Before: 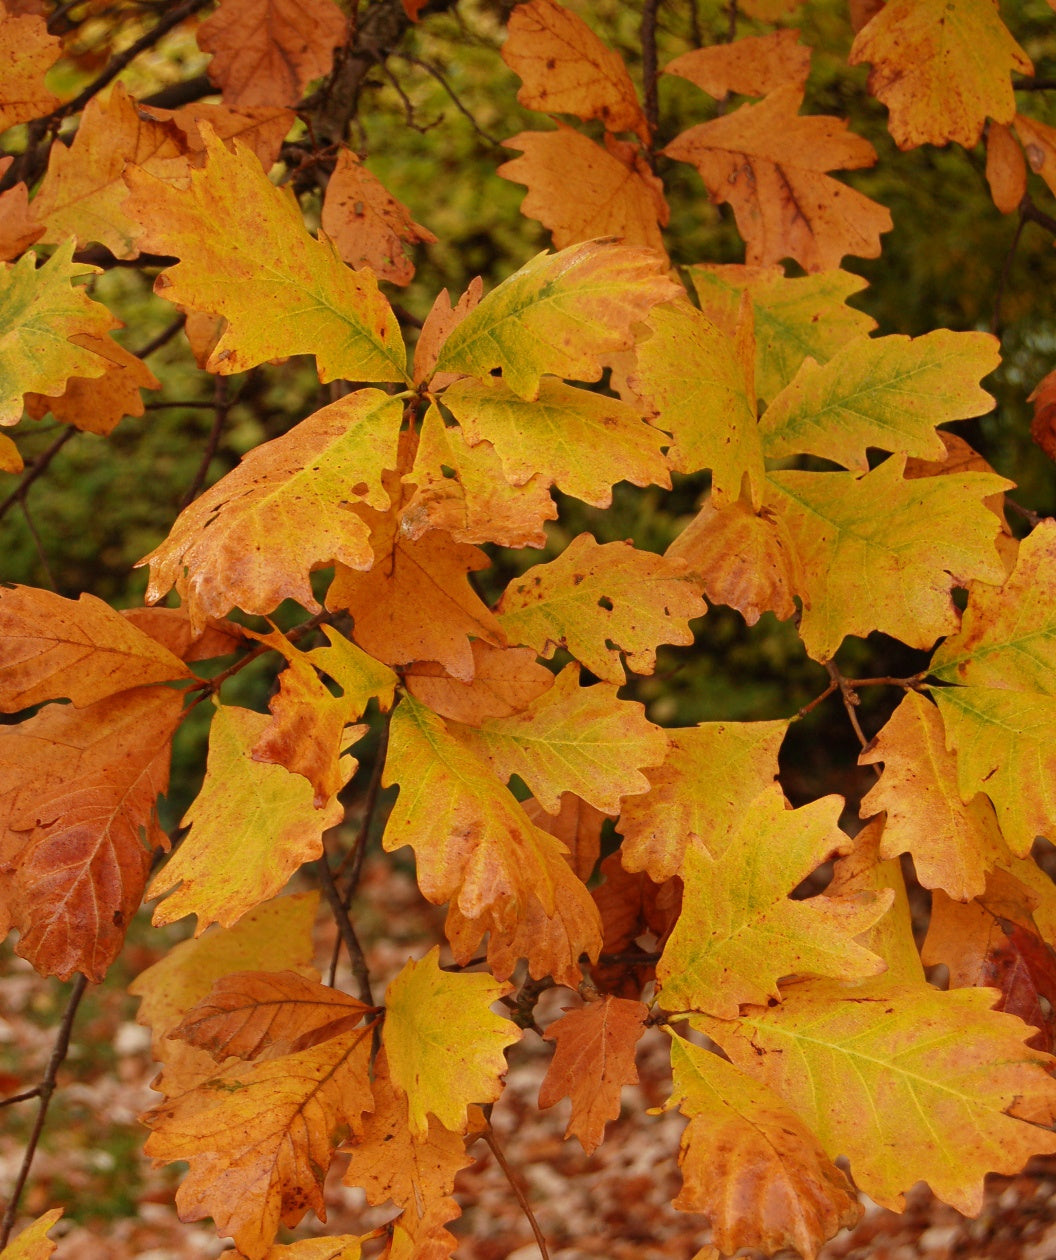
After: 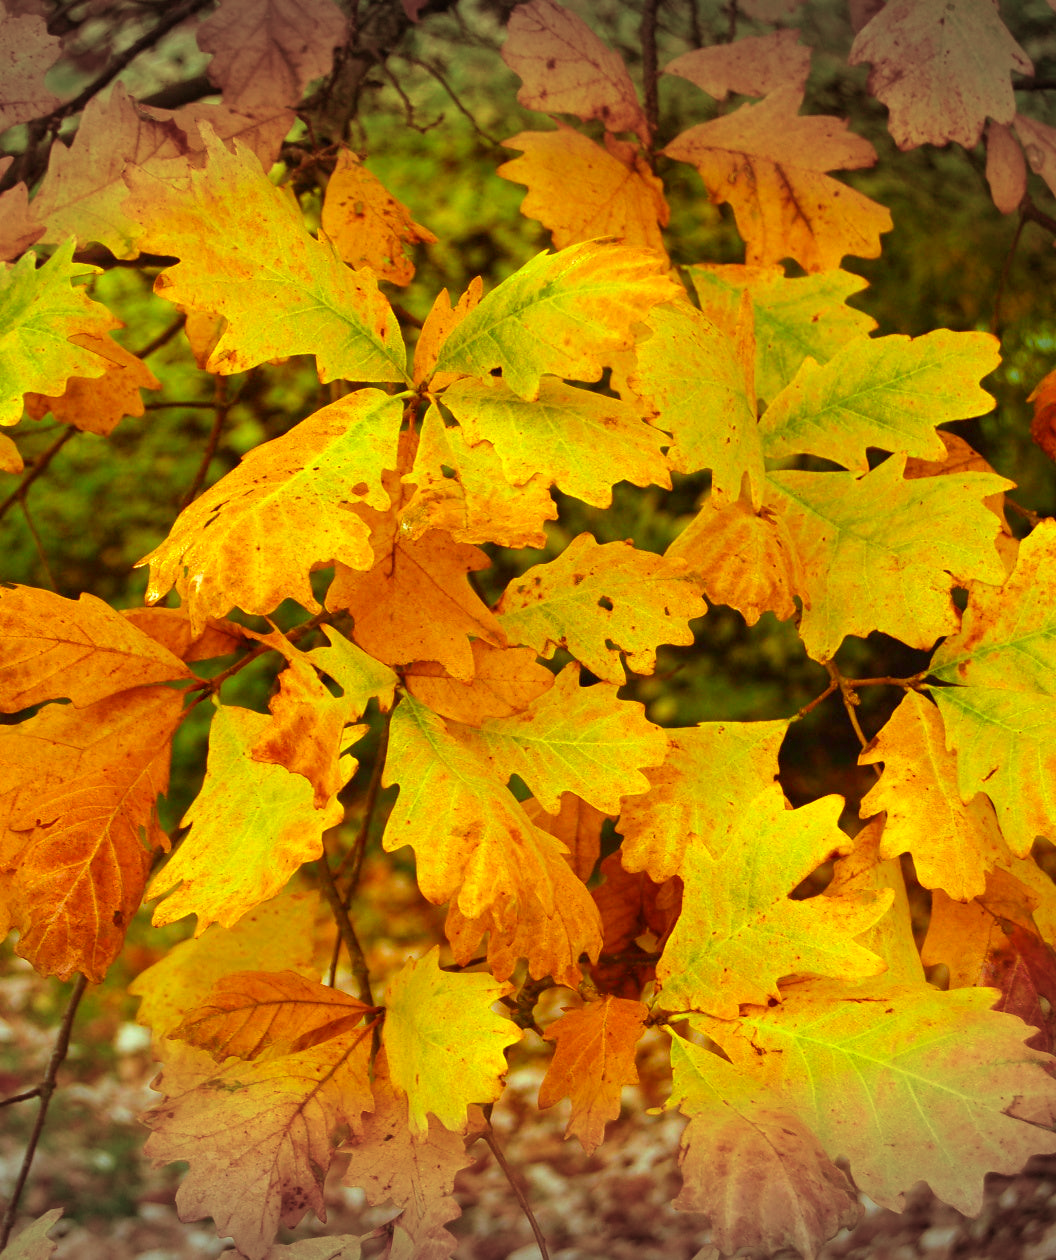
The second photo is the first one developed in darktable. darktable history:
exposure: black level correction 0, exposure 0.696 EV, compensate exposure bias true, compensate highlight preservation false
color balance rgb: shadows lift › chroma 1.013%, shadows lift › hue 31.09°, highlights gain › chroma 5.377%, highlights gain › hue 196.51°, perceptual saturation grading › global saturation 30.341%, global vibrance 50.399%
vignetting: fall-off start 100.33%, width/height ratio 1.323
